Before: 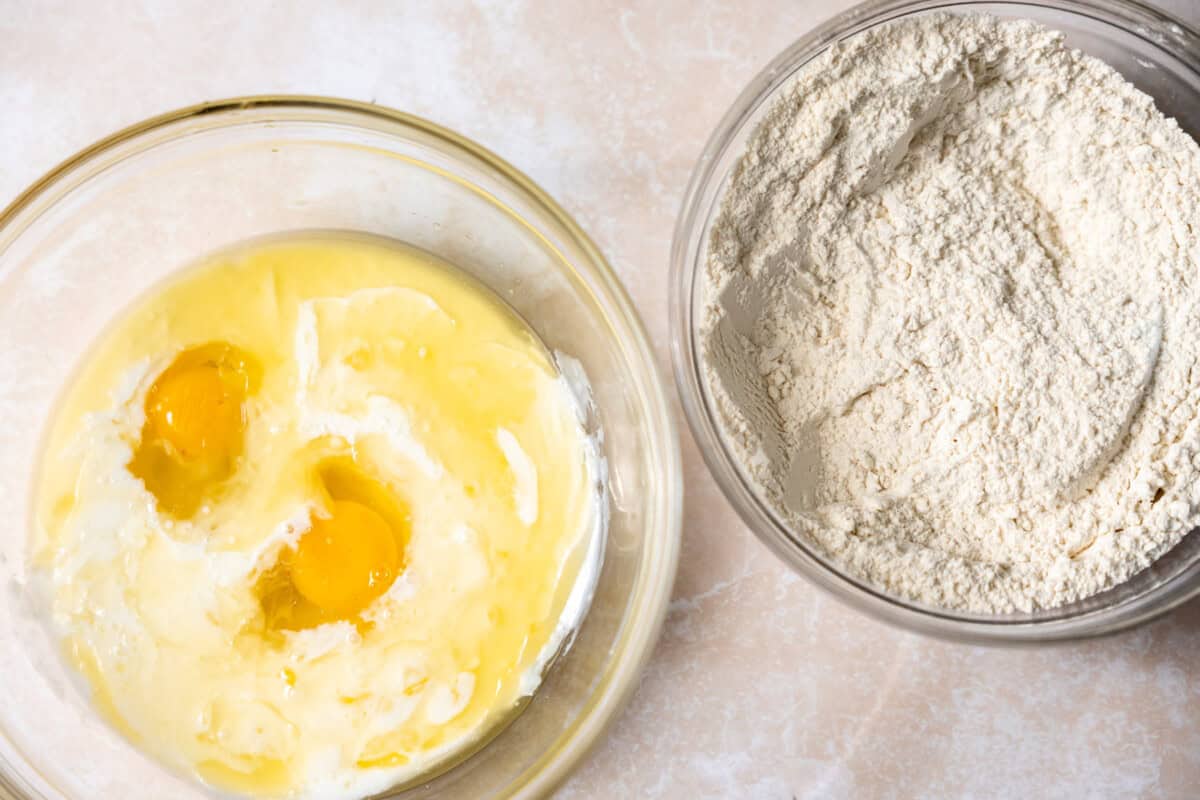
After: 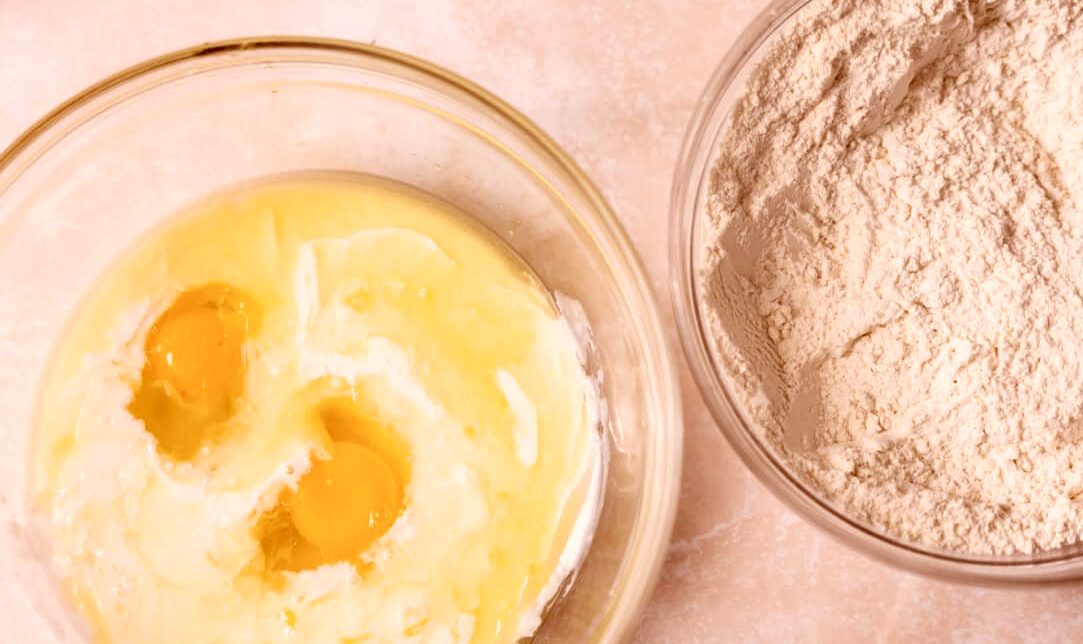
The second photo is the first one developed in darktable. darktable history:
color correction: highlights a* 9.03, highlights b* 8.71, shadows a* 40, shadows b* 40, saturation 0.8
crop: top 7.49%, right 9.717%, bottom 11.943%
